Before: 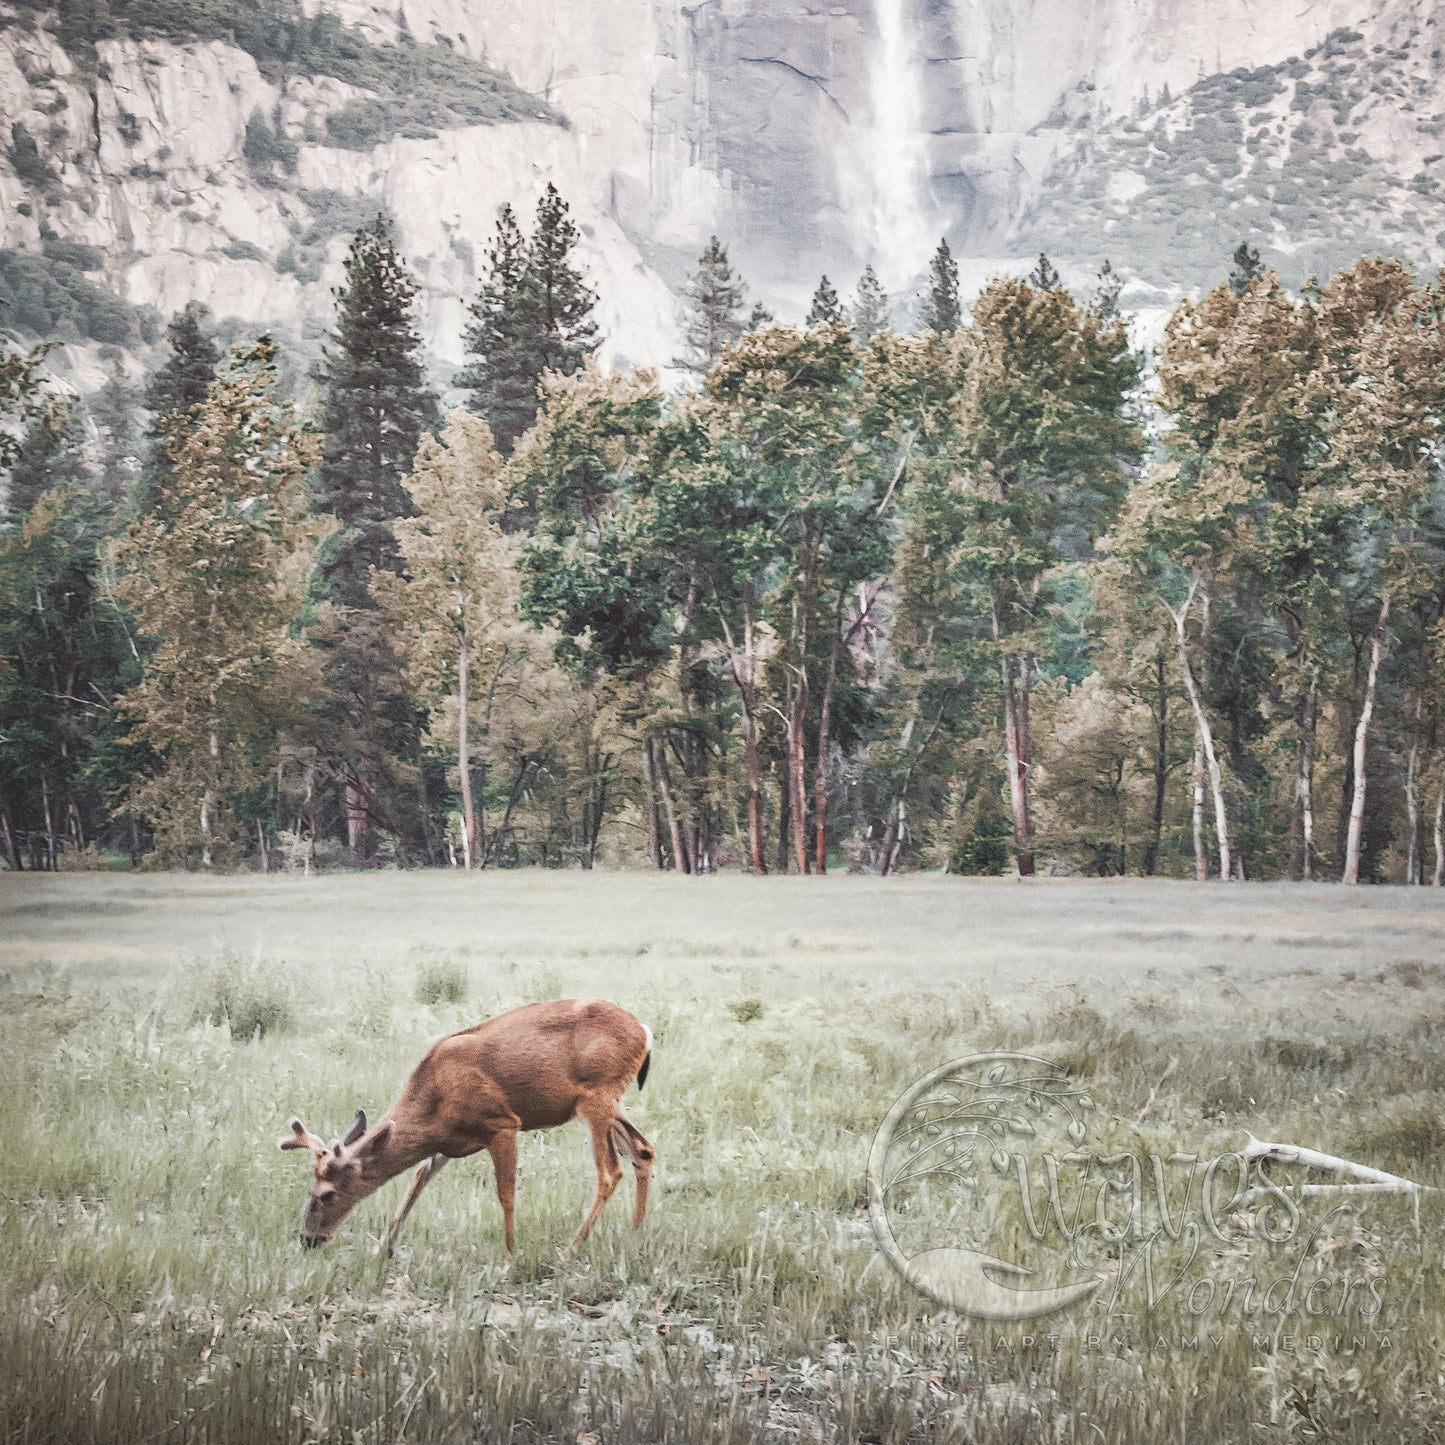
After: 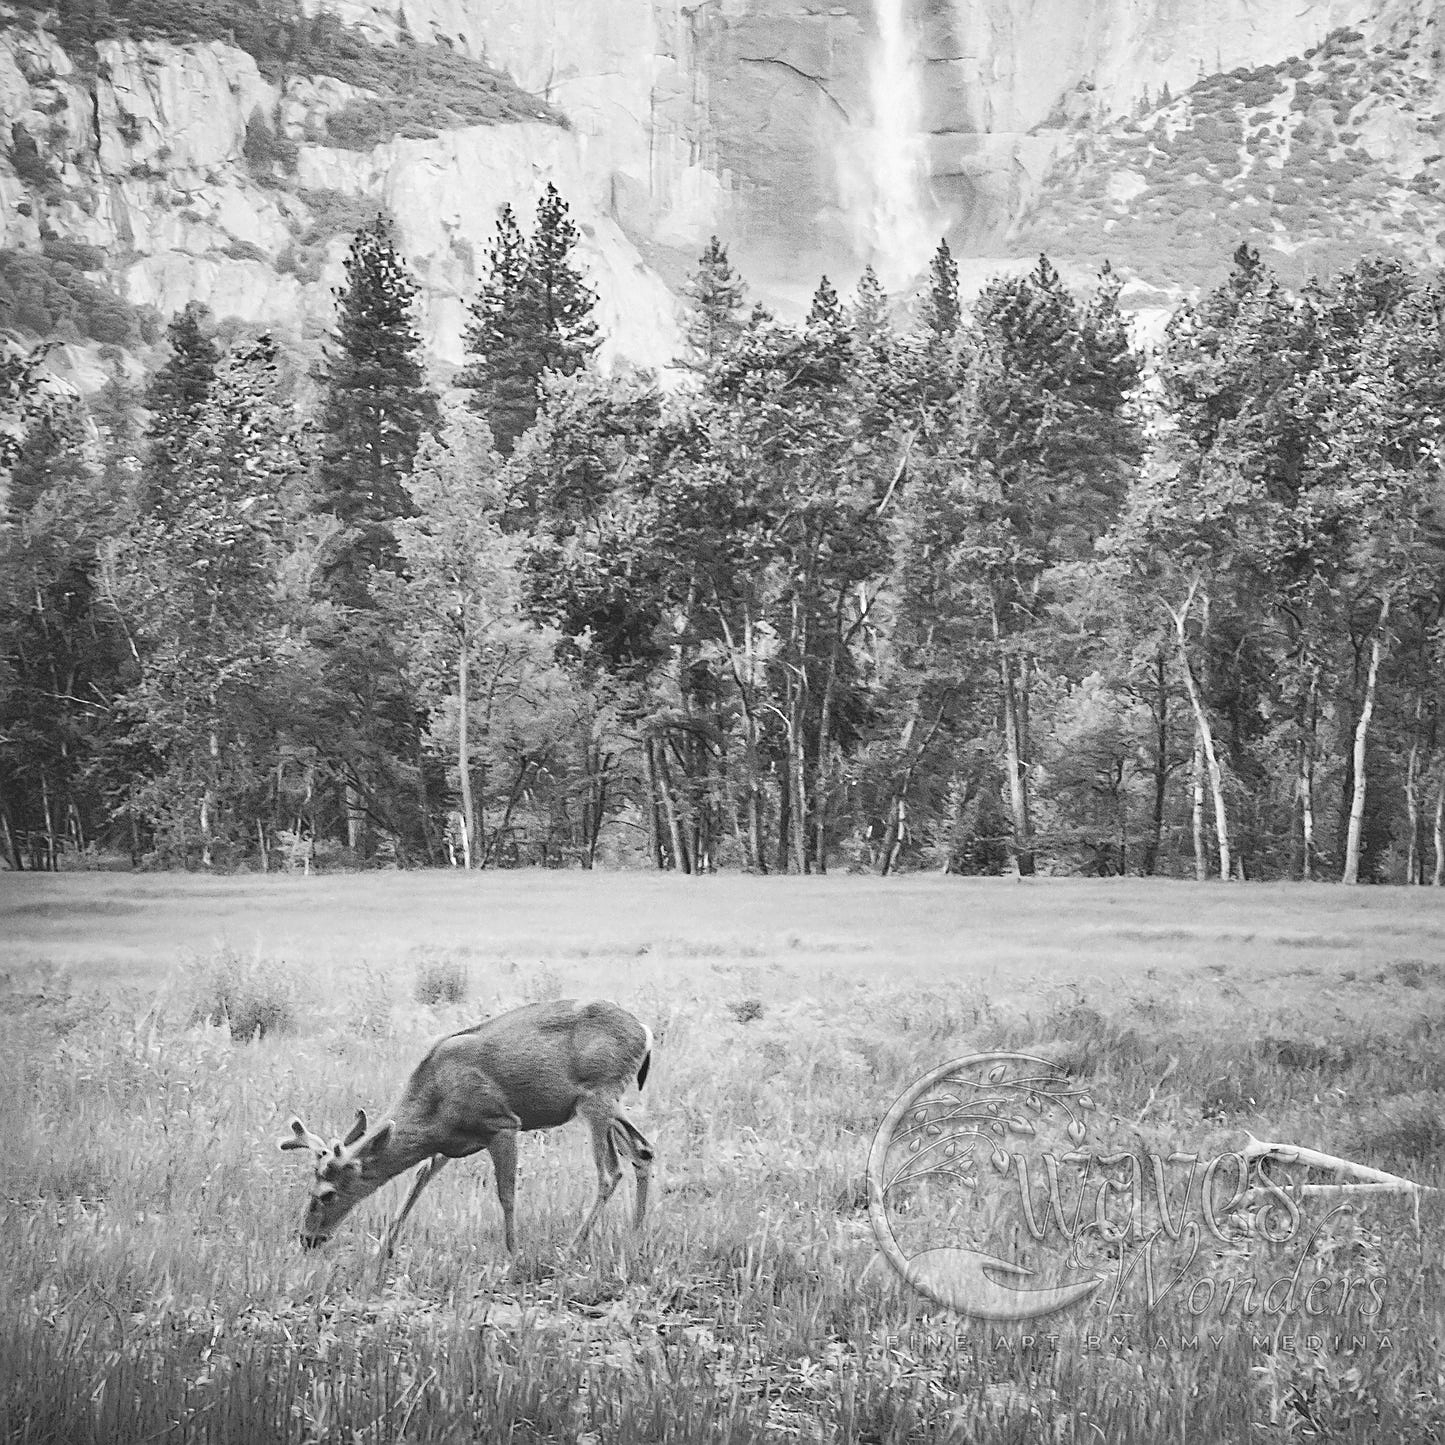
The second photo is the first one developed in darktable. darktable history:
monochrome: on, module defaults
sharpen: on, module defaults
color balance rgb: linear chroma grading › global chroma 15%, perceptual saturation grading › global saturation 30%
